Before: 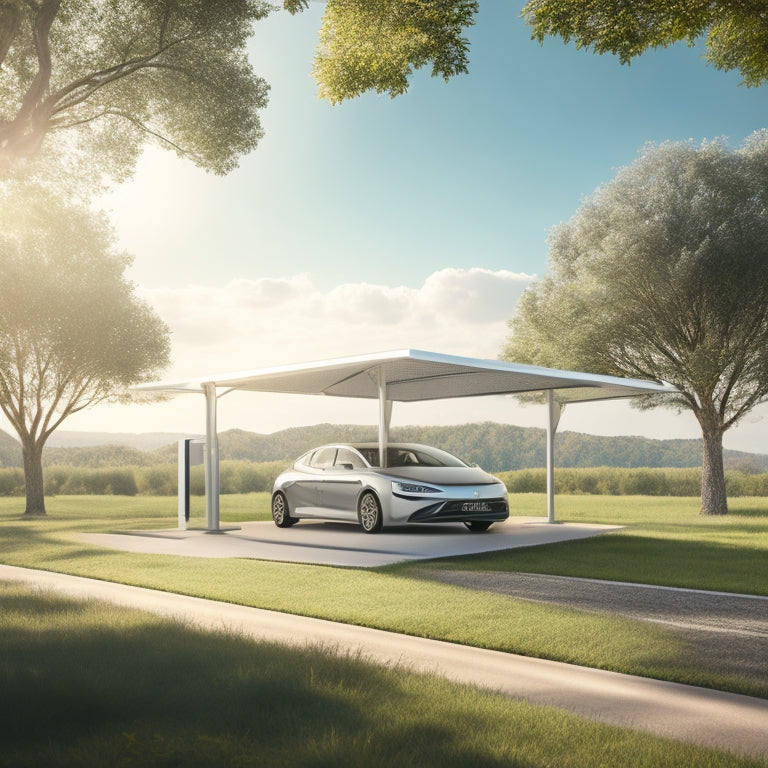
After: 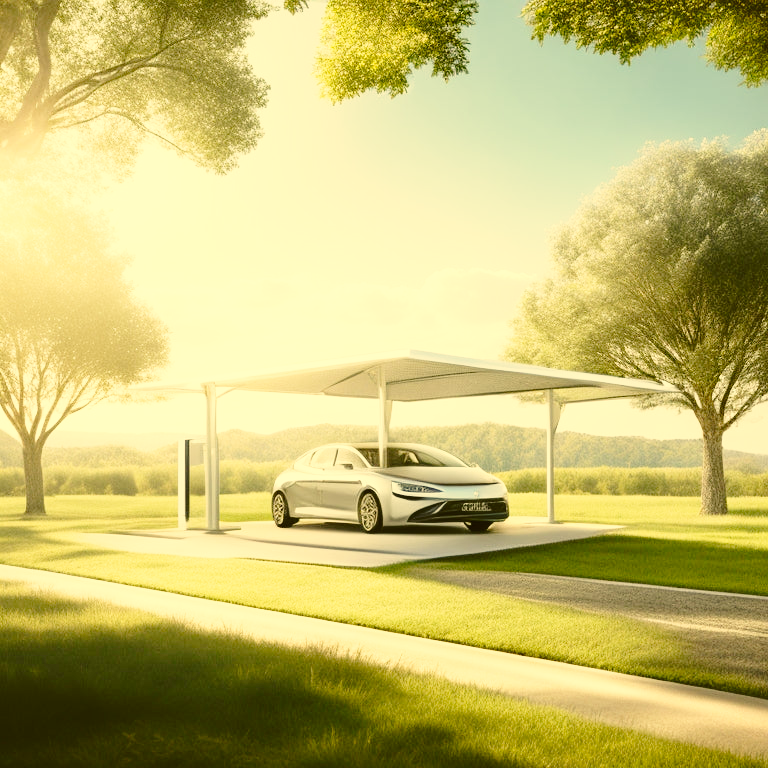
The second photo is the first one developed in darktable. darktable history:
base curve: curves: ch0 [(0, 0) (0.032, 0.037) (0.105, 0.228) (0.435, 0.76) (0.856, 0.983) (1, 1)], preserve colors none
color correction: highlights a* 0.162, highlights b* 29.53, shadows a* -0.162, shadows b* 21.09
